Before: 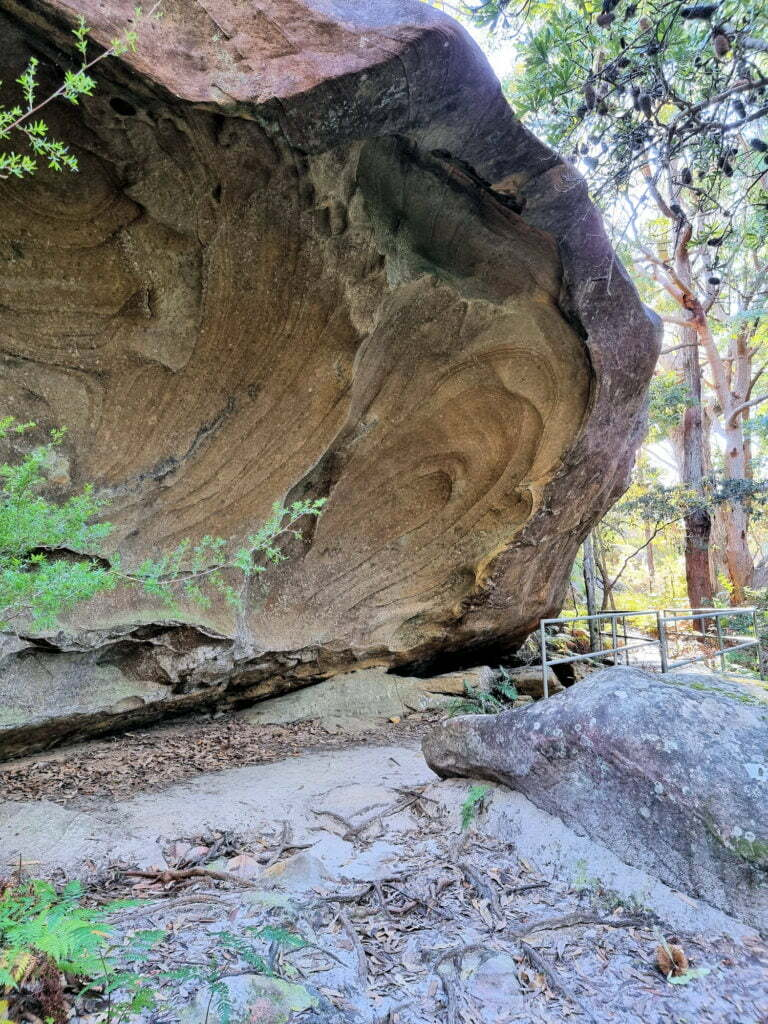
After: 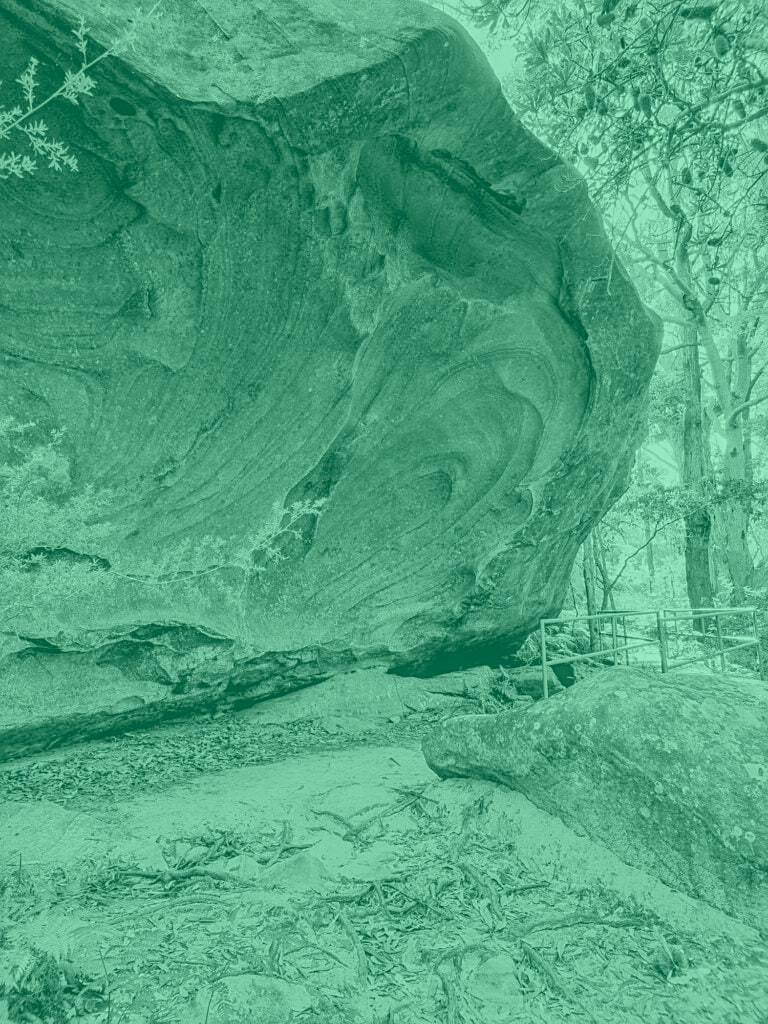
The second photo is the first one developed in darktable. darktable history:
local contrast: highlights 0%, shadows 0%, detail 133%
white balance: red 1.004, blue 1.024
colorize: hue 147.6°, saturation 65%, lightness 21.64%
sharpen: on, module defaults
